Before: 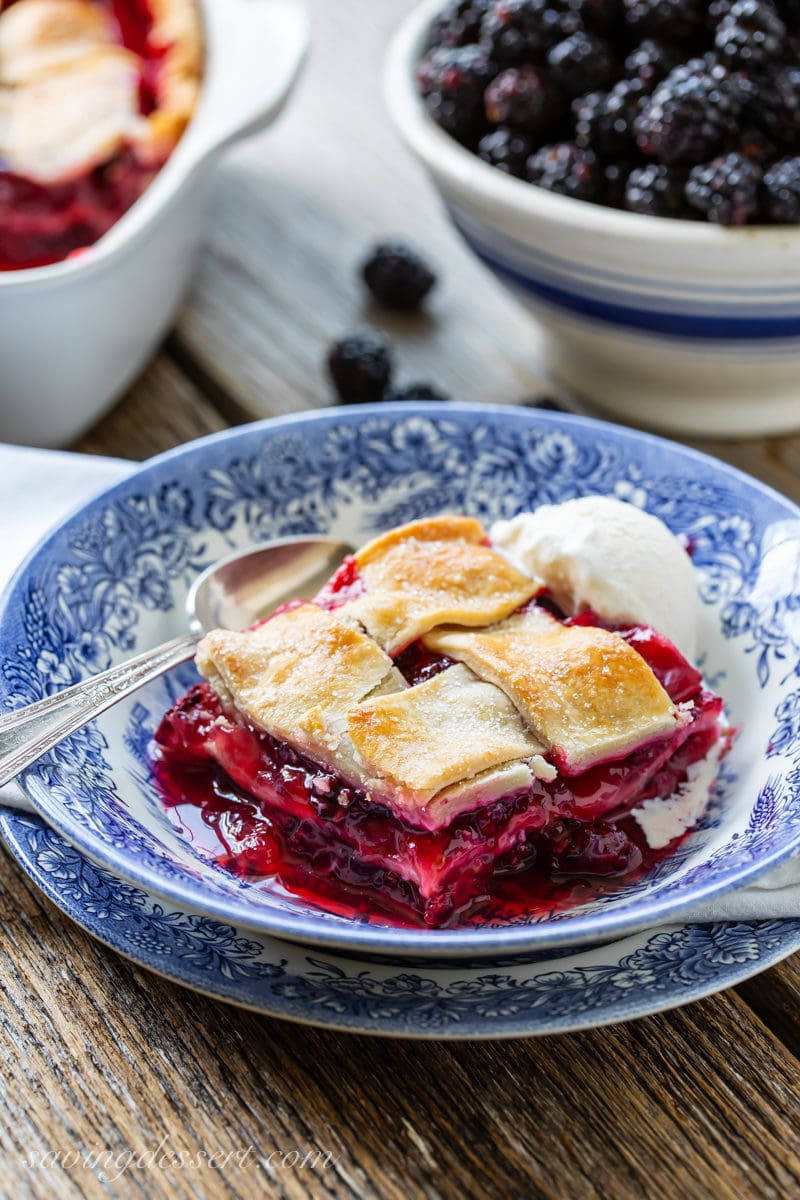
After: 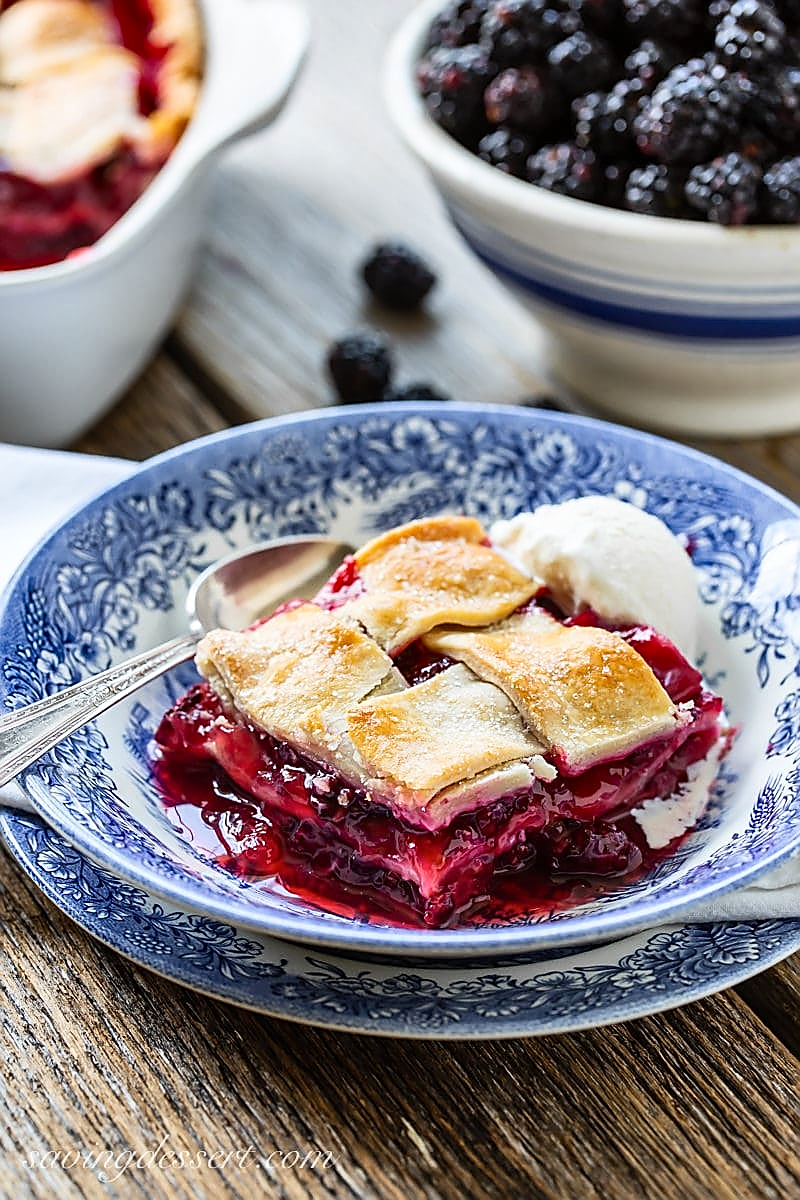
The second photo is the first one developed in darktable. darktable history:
contrast brightness saturation: contrast 0.15, brightness 0.051
shadows and highlights: low approximation 0.01, soften with gaussian
sharpen: radius 1.419, amount 1.258, threshold 0.745
